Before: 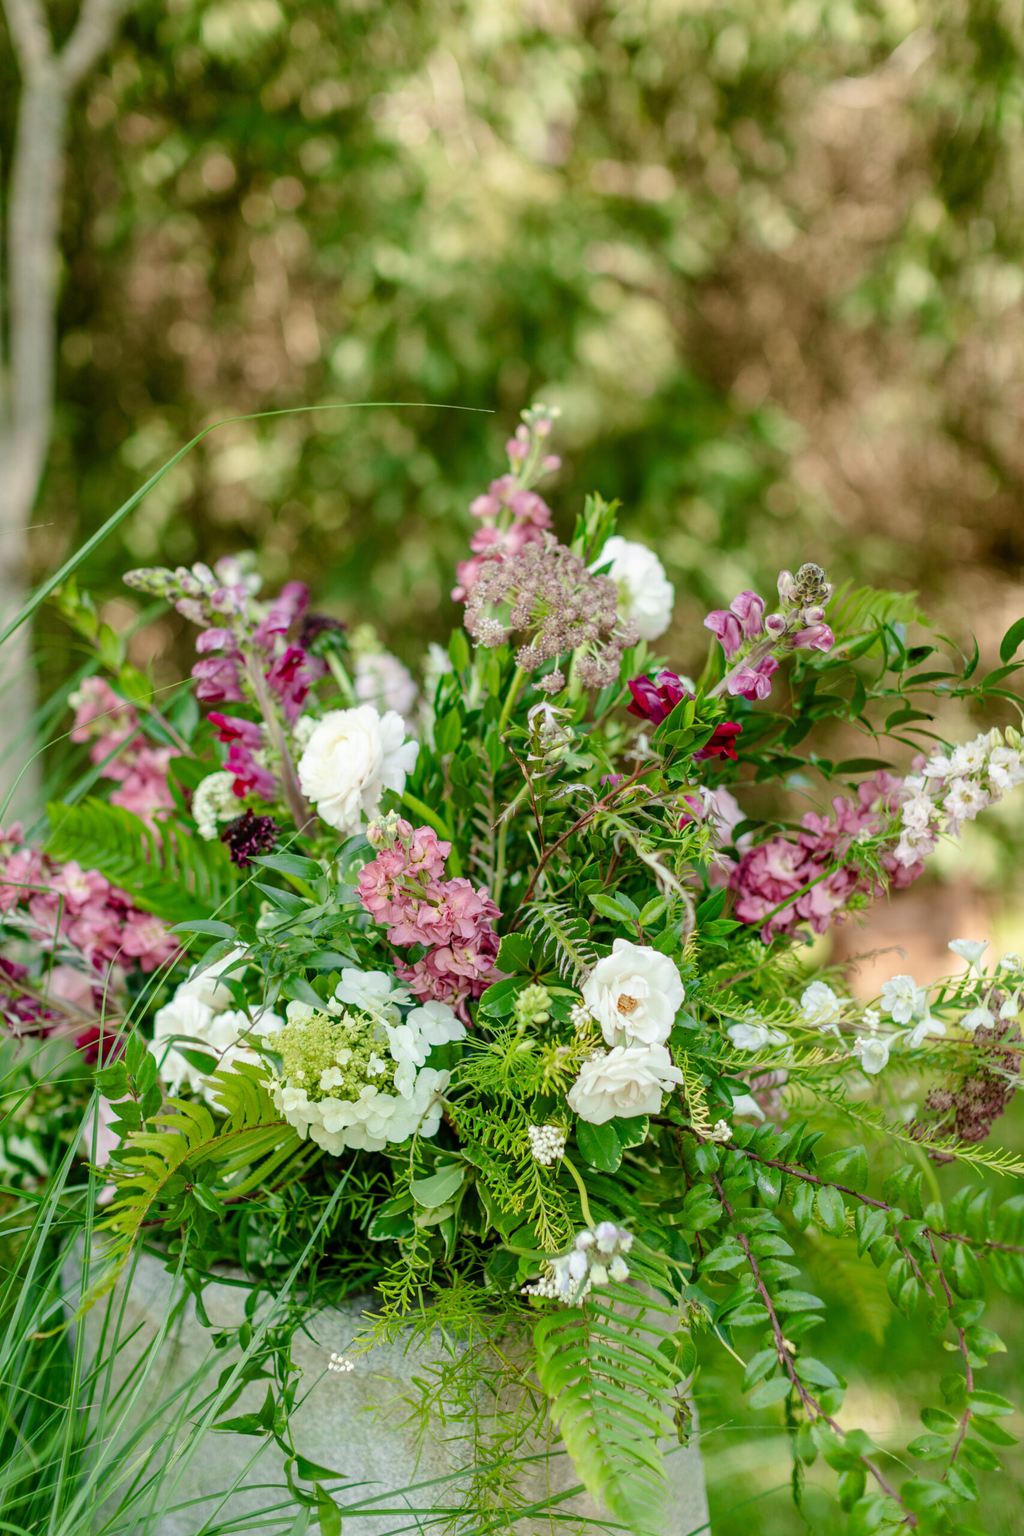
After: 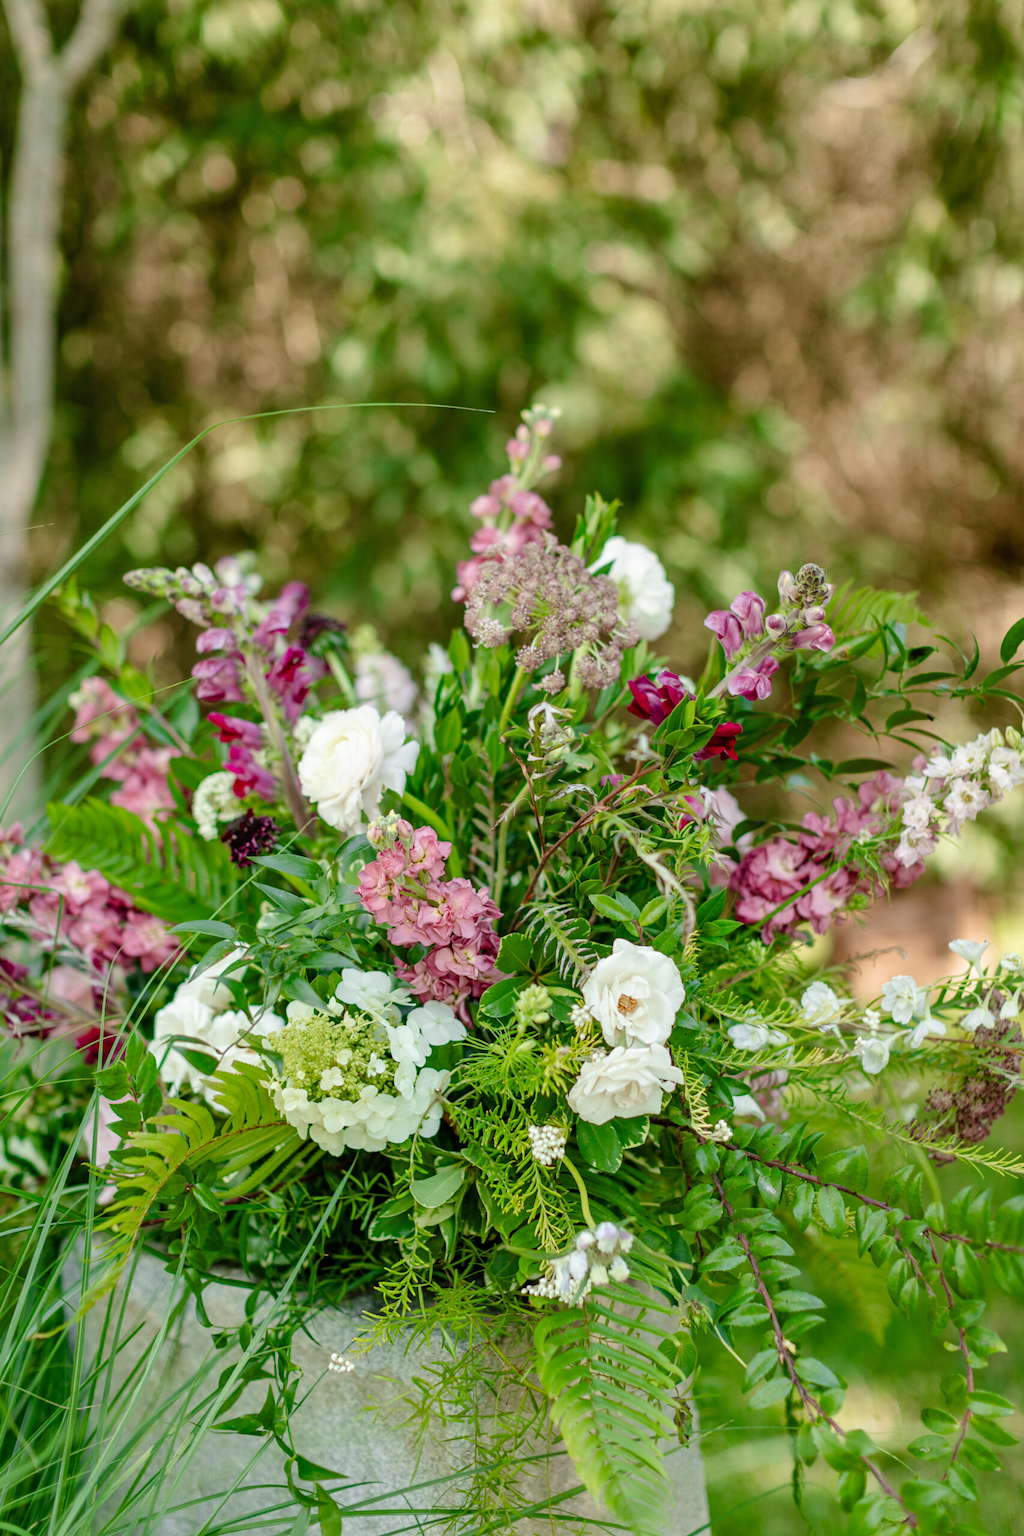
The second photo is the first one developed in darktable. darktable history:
shadows and highlights: shadows 33.64, highlights -46.55, compress 49.73%, soften with gaussian
